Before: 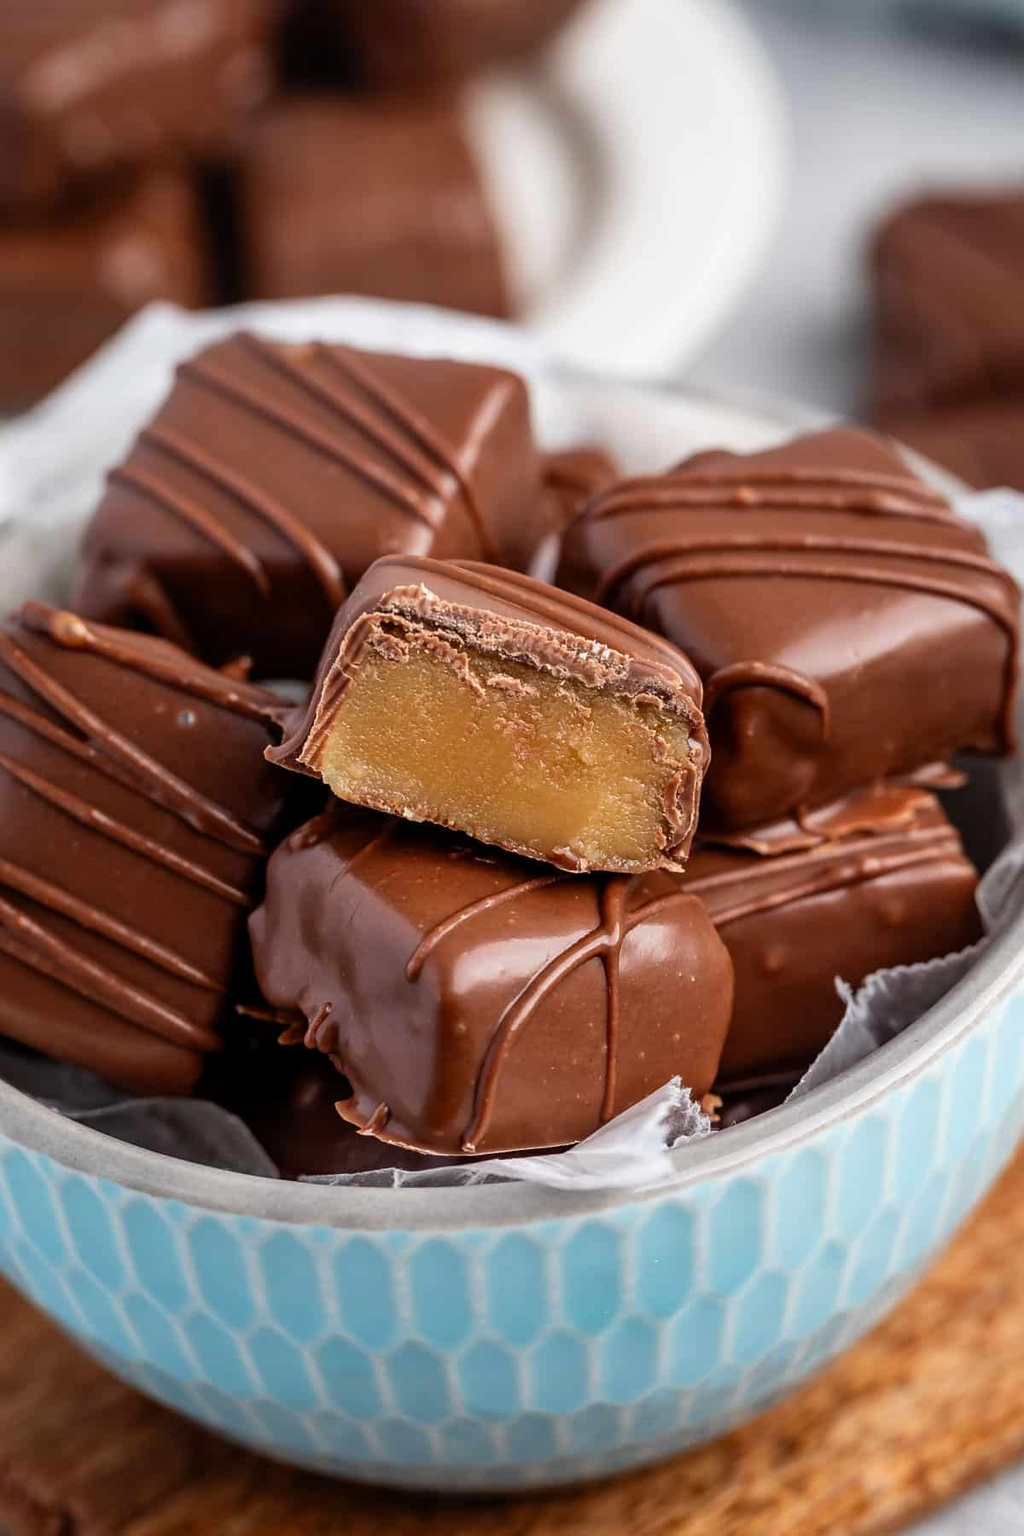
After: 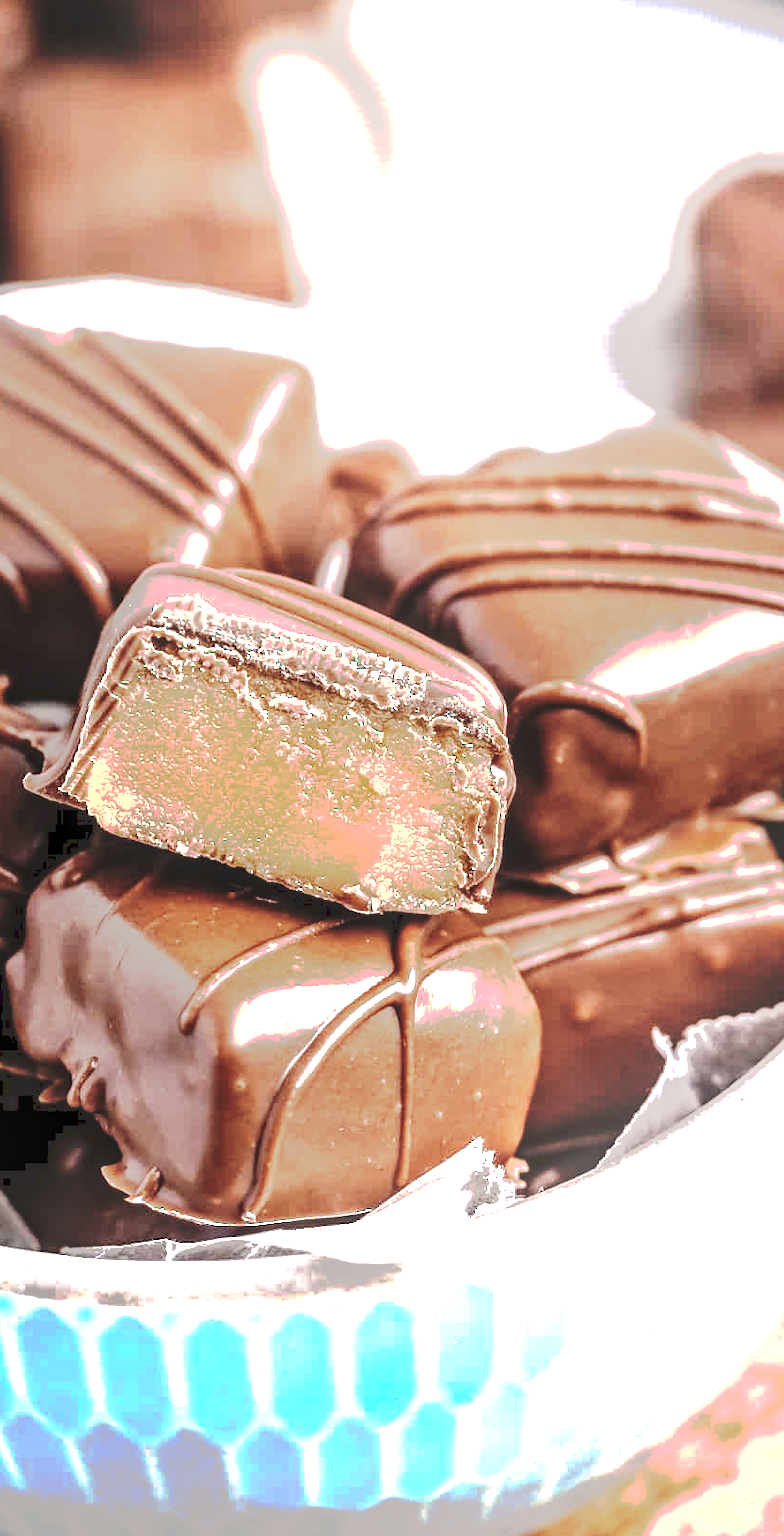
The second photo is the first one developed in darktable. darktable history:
base curve: curves: ch0 [(0, 0) (0.297, 0.298) (1, 1)]
crop and rotate: left 23.802%, top 2.921%, right 6.626%, bottom 6.385%
local contrast: detail 130%
tone curve: curves: ch0 [(0, 0) (0.003, 0.118) (0.011, 0.118) (0.025, 0.122) (0.044, 0.131) (0.069, 0.142) (0.1, 0.155) (0.136, 0.168) (0.177, 0.183) (0.224, 0.216) (0.277, 0.265) (0.335, 0.337) (0.399, 0.415) (0.468, 0.506) (0.543, 0.586) (0.623, 0.665) (0.709, 0.716) (0.801, 0.737) (0.898, 0.744) (1, 1)], preserve colors none
exposure: exposure 1.522 EV, compensate exposure bias true, compensate highlight preservation false
color correction: highlights a* 5.51, highlights b* 5.2, saturation 0.634
